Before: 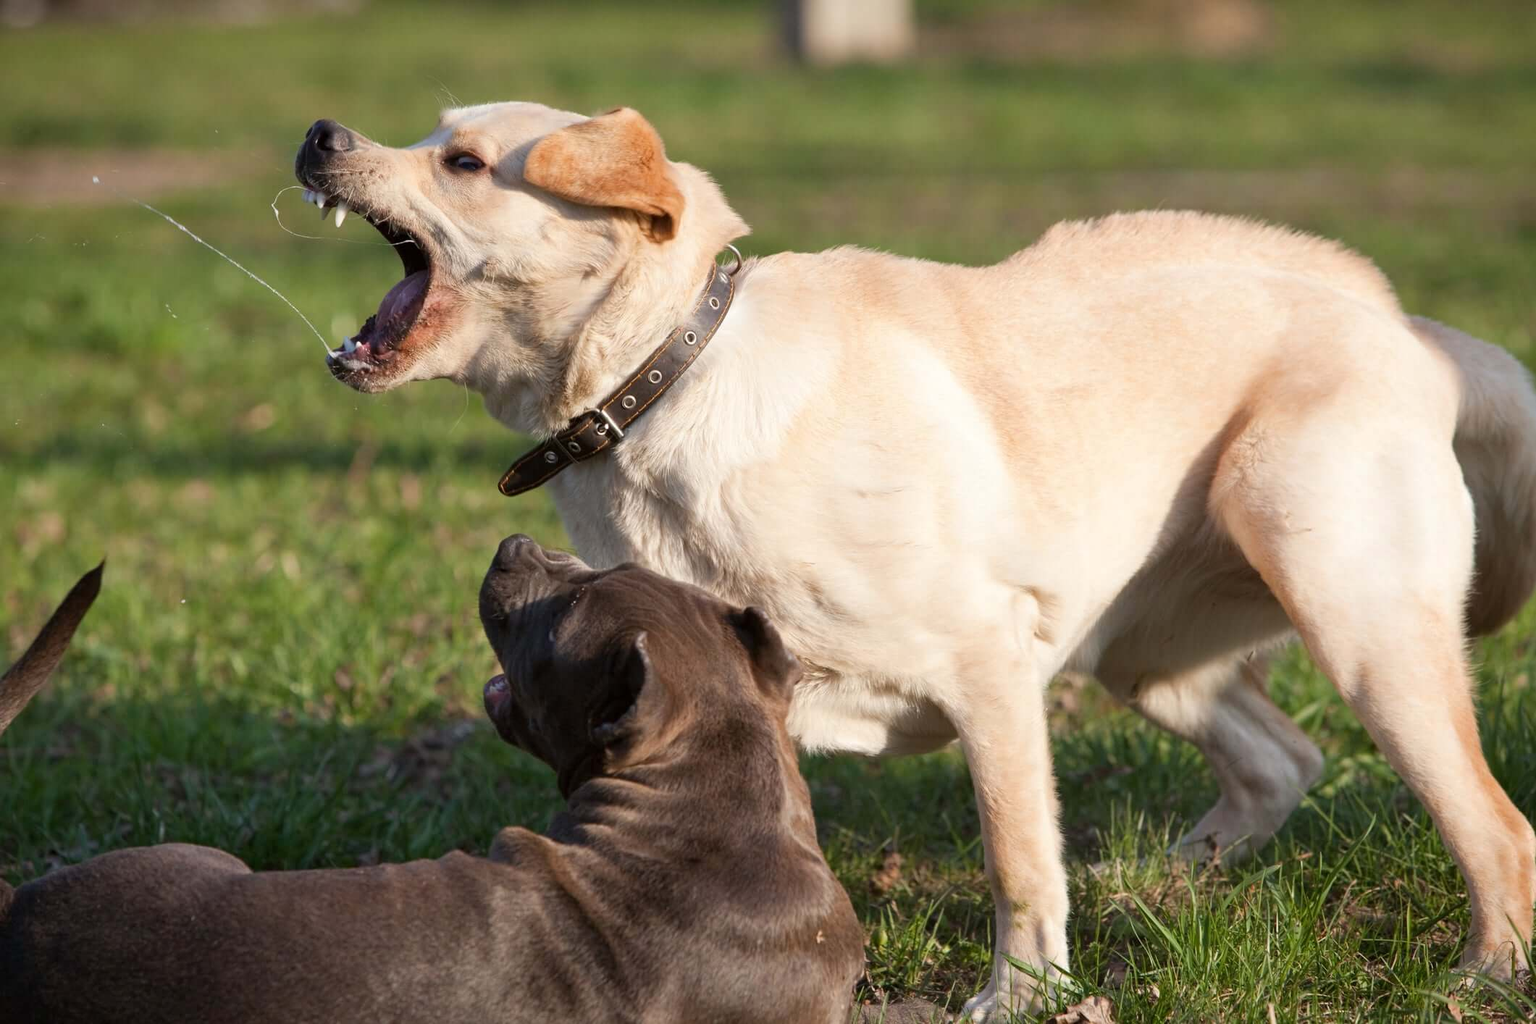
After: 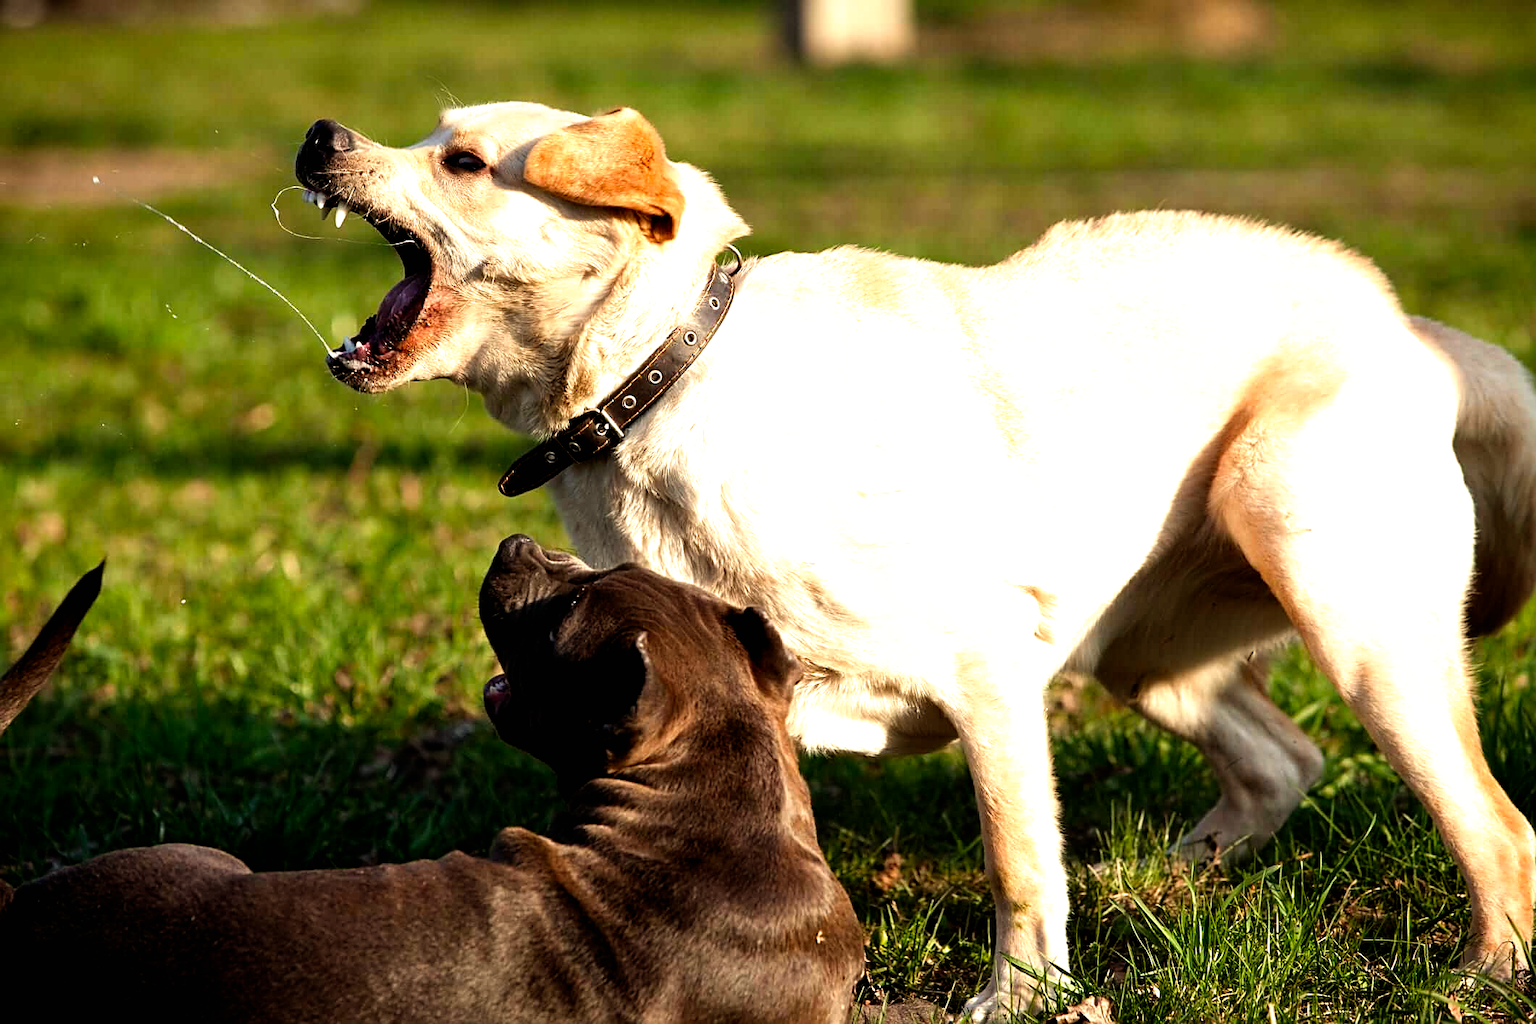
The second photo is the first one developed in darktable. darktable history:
filmic rgb: black relative exposure -8.2 EV, white relative exposure 2.2 EV, threshold 3 EV, hardness 7.11, latitude 85.74%, contrast 1.696, highlights saturation mix -4%, shadows ↔ highlights balance -2.69%, preserve chrominance no, color science v5 (2021), contrast in shadows safe, contrast in highlights safe, enable highlight reconstruction true
white balance: red 1.029, blue 0.92
sharpen: on, module defaults
